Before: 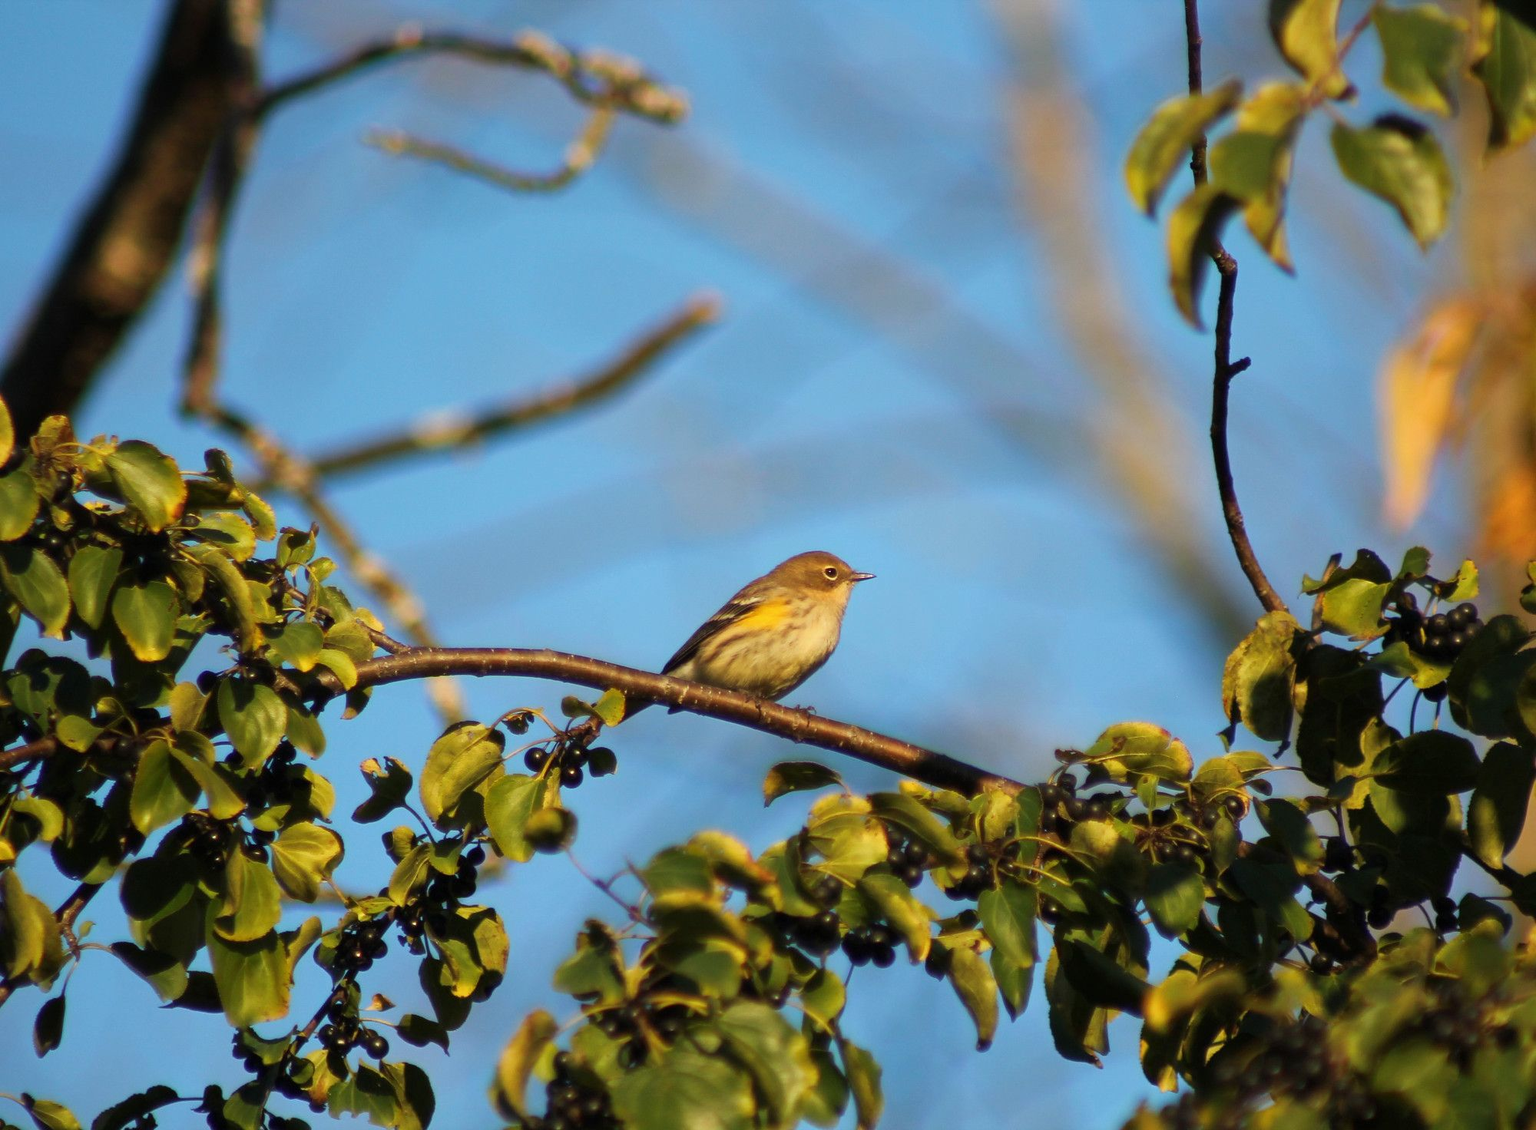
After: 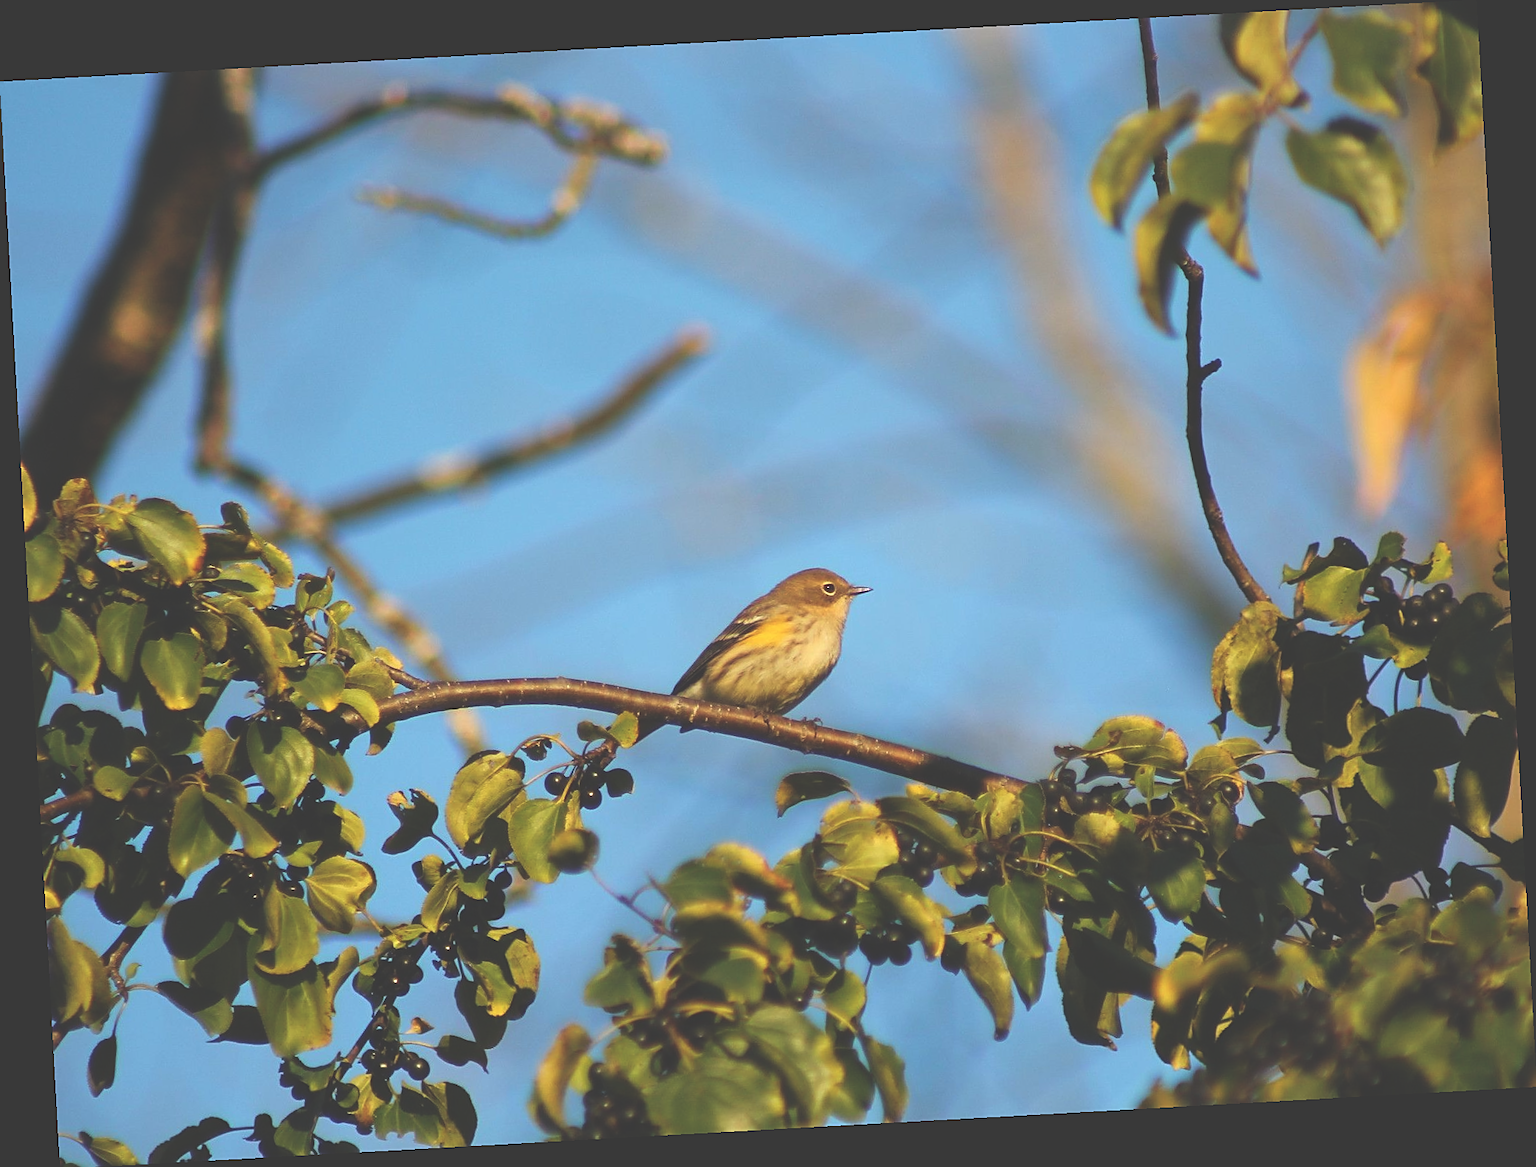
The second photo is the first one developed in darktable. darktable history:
rotate and perspective: rotation -3.18°, automatic cropping off
exposure: black level correction -0.041, exposure 0.064 EV, compensate highlight preservation false
sharpen: on, module defaults
